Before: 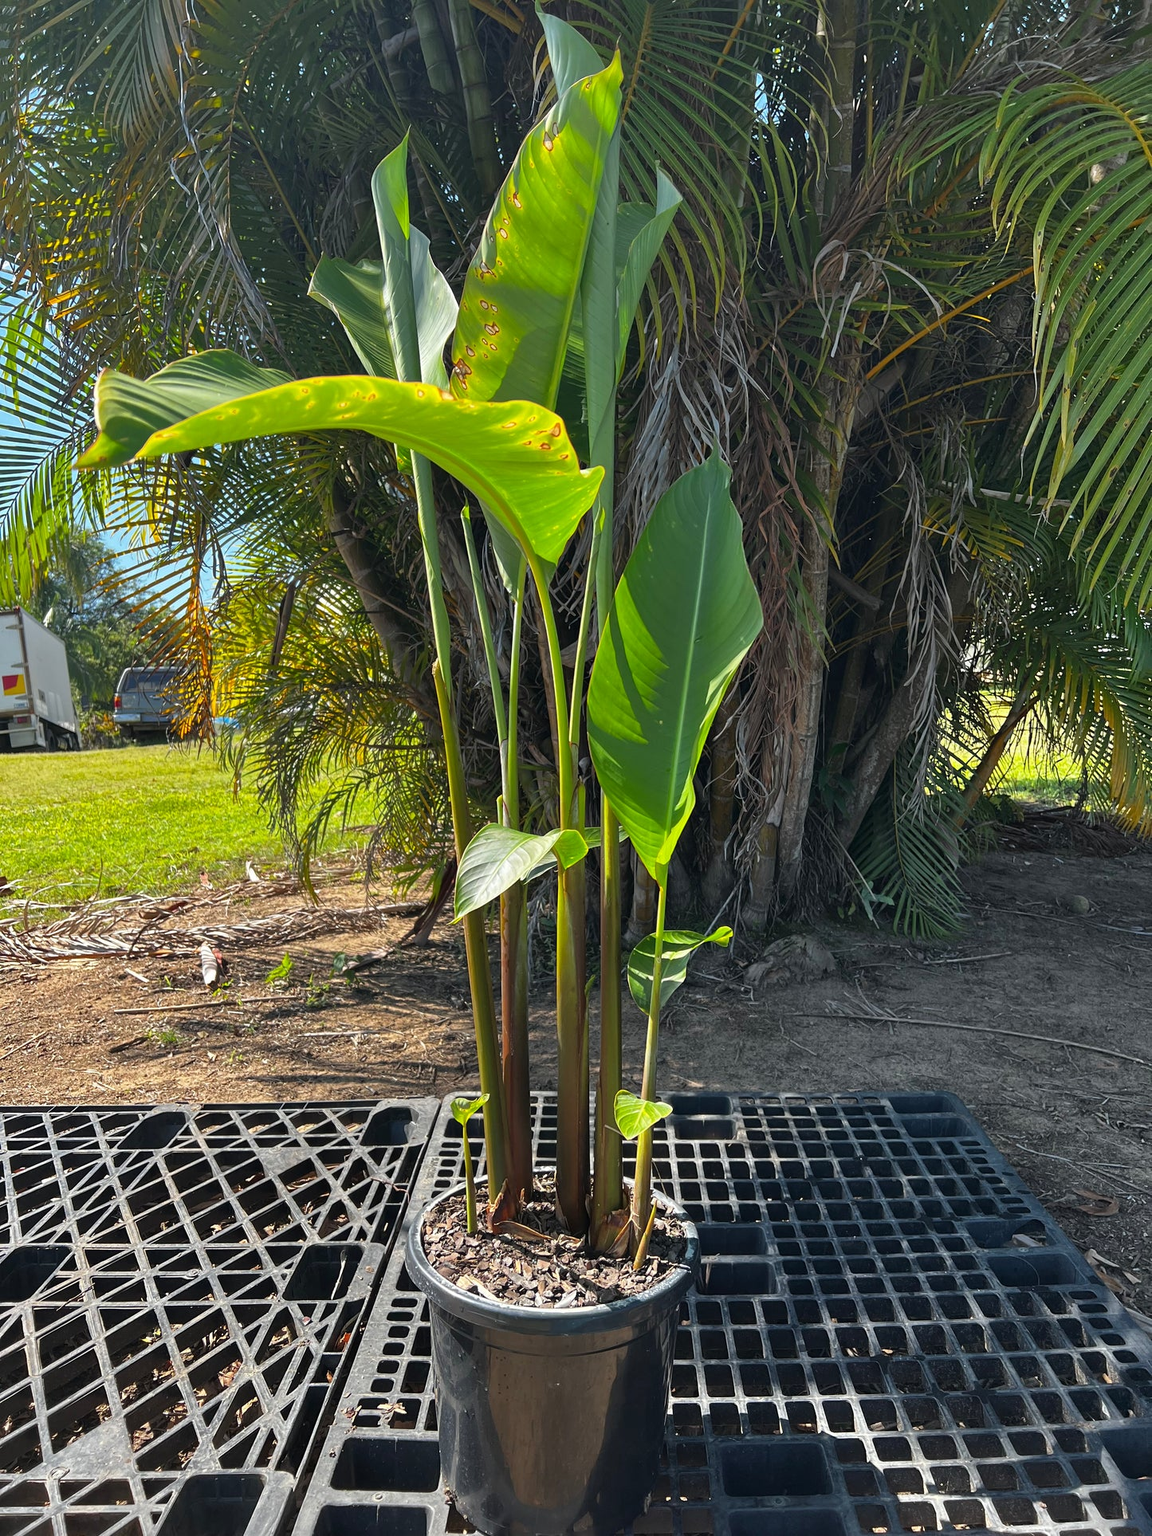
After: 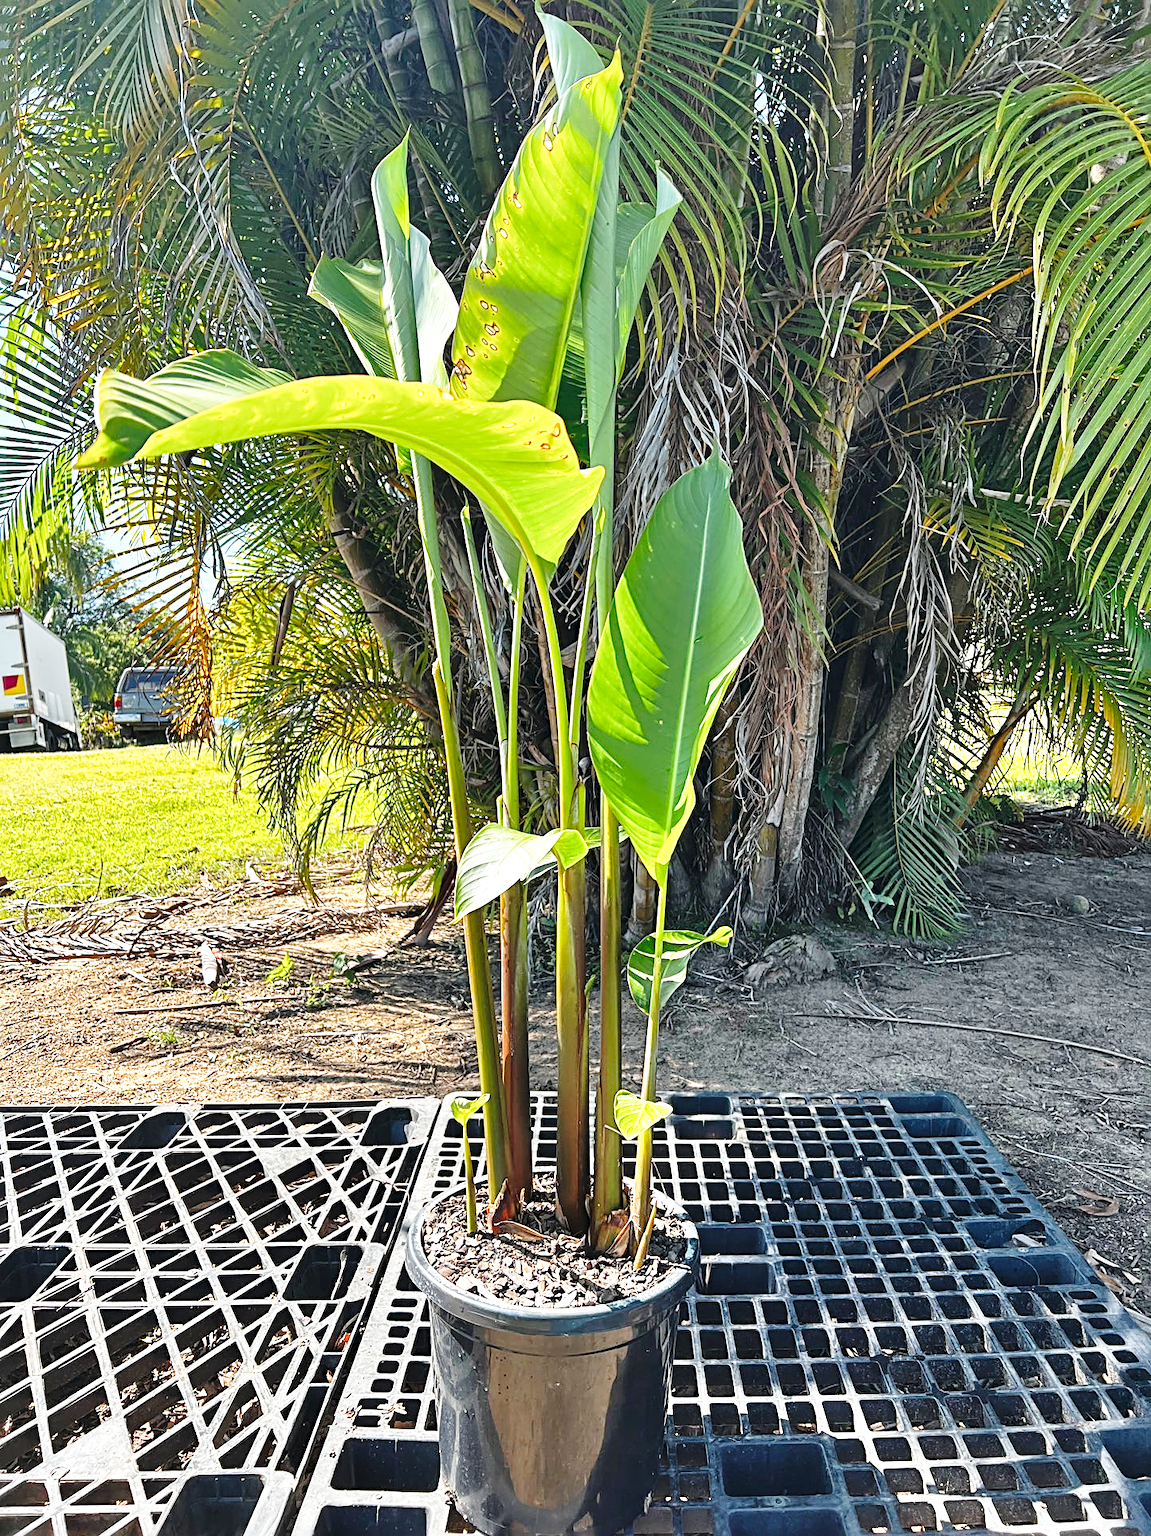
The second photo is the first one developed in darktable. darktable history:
exposure: exposure 0.697 EV, compensate highlight preservation false
base curve: curves: ch0 [(0, 0) (0.028, 0.03) (0.121, 0.232) (0.46, 0.748) (0.859, 0.968) (1, 1)], preserve colors none
shadows and highlights: highlights color adjustment 0.116%, low approximation 0.01, soften with gaussian
sharpen: radius 3.128
